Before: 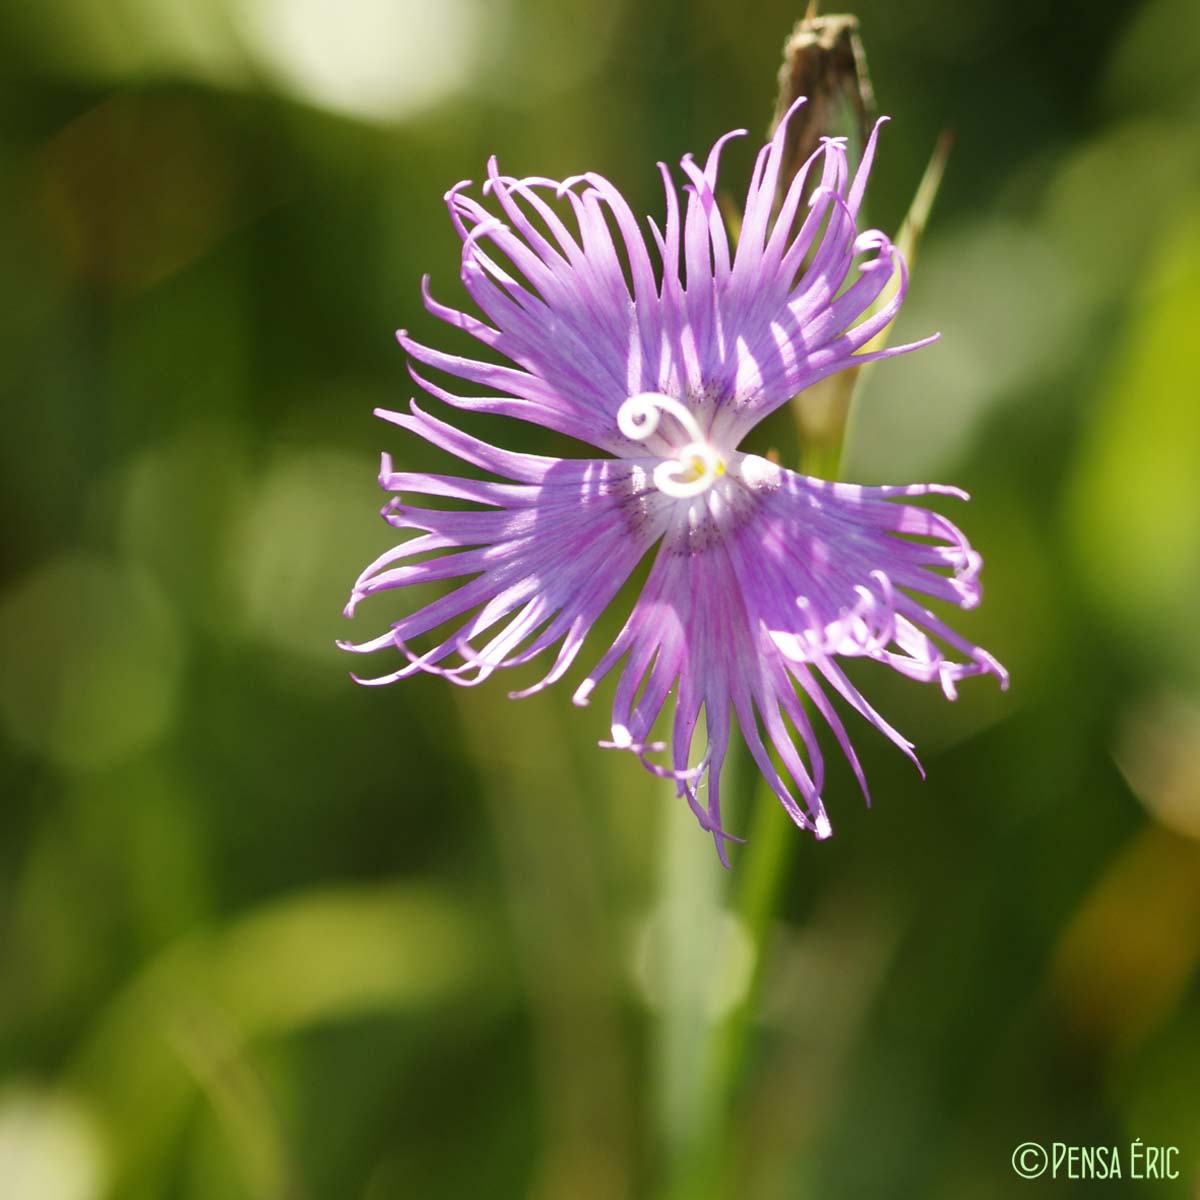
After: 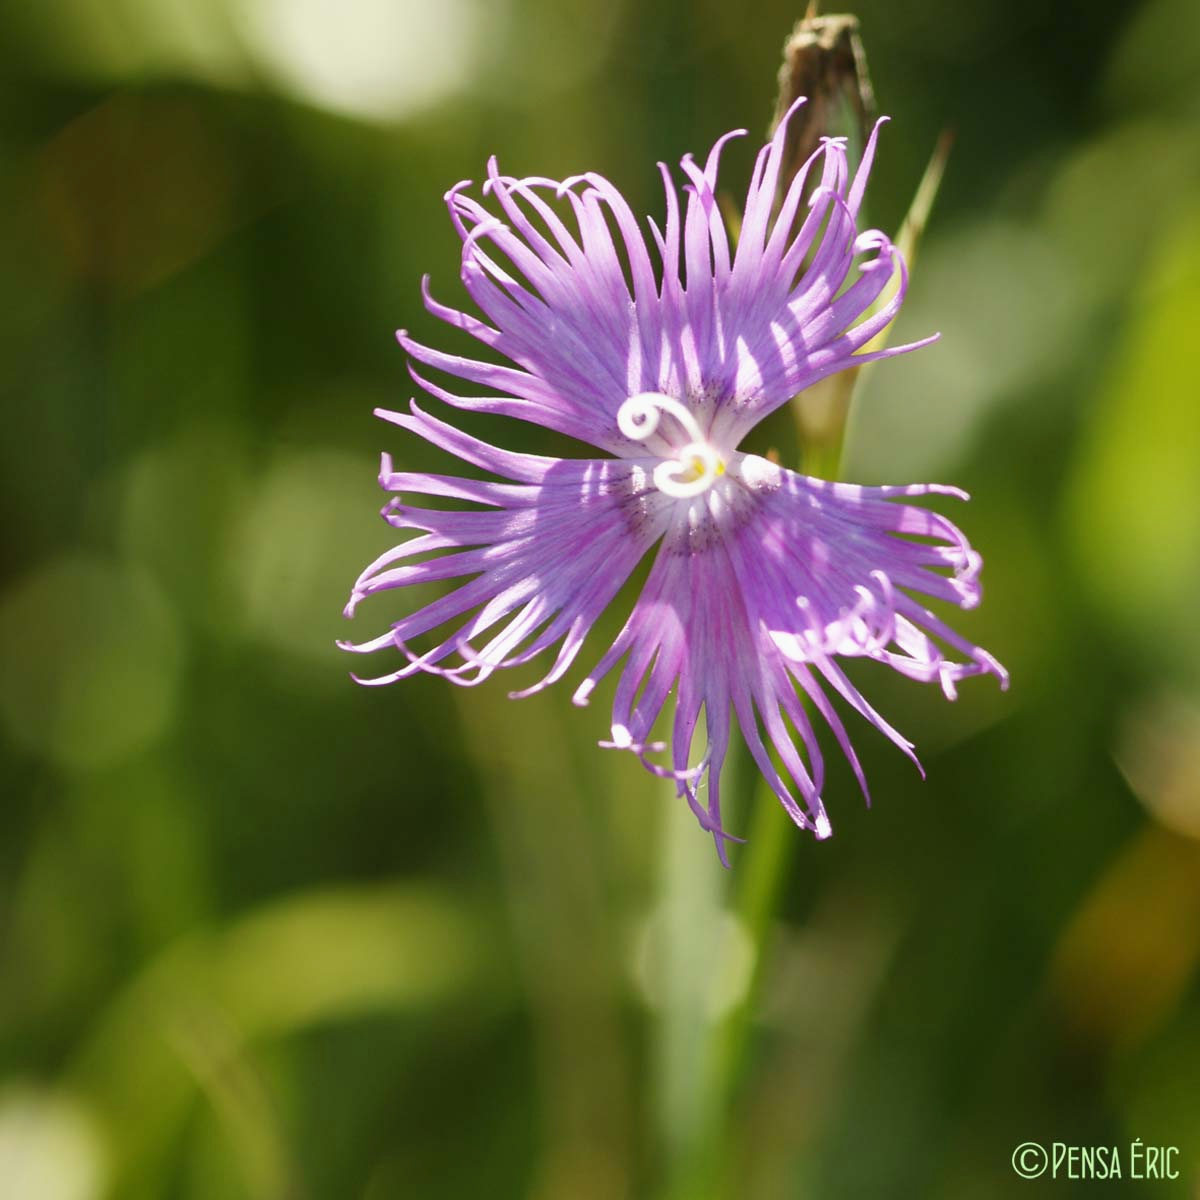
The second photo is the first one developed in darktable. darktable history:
exposure: exposure -0.07 EV, compensate highlight preservation false
